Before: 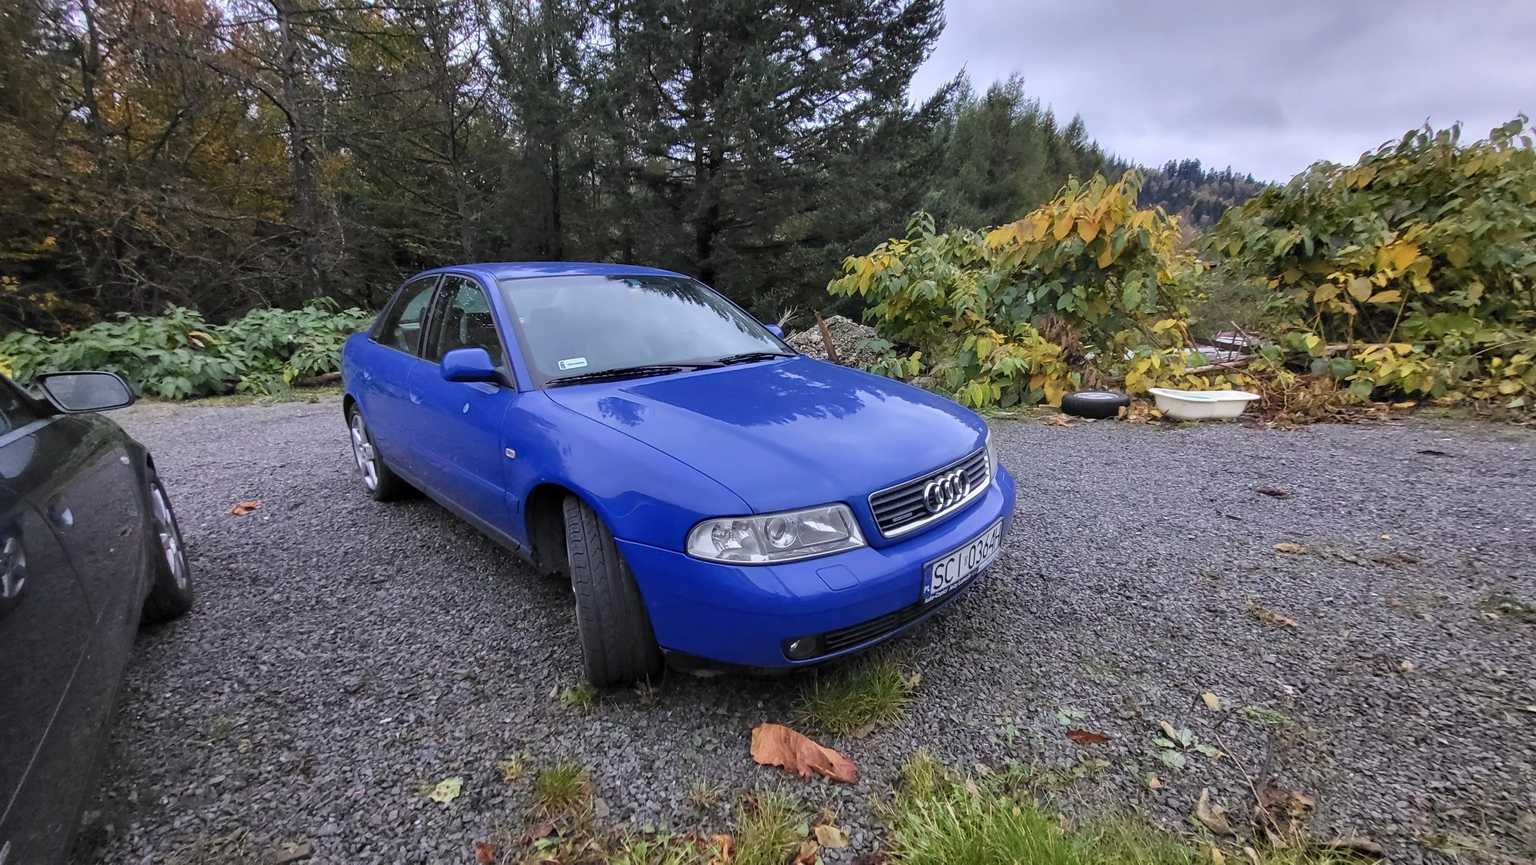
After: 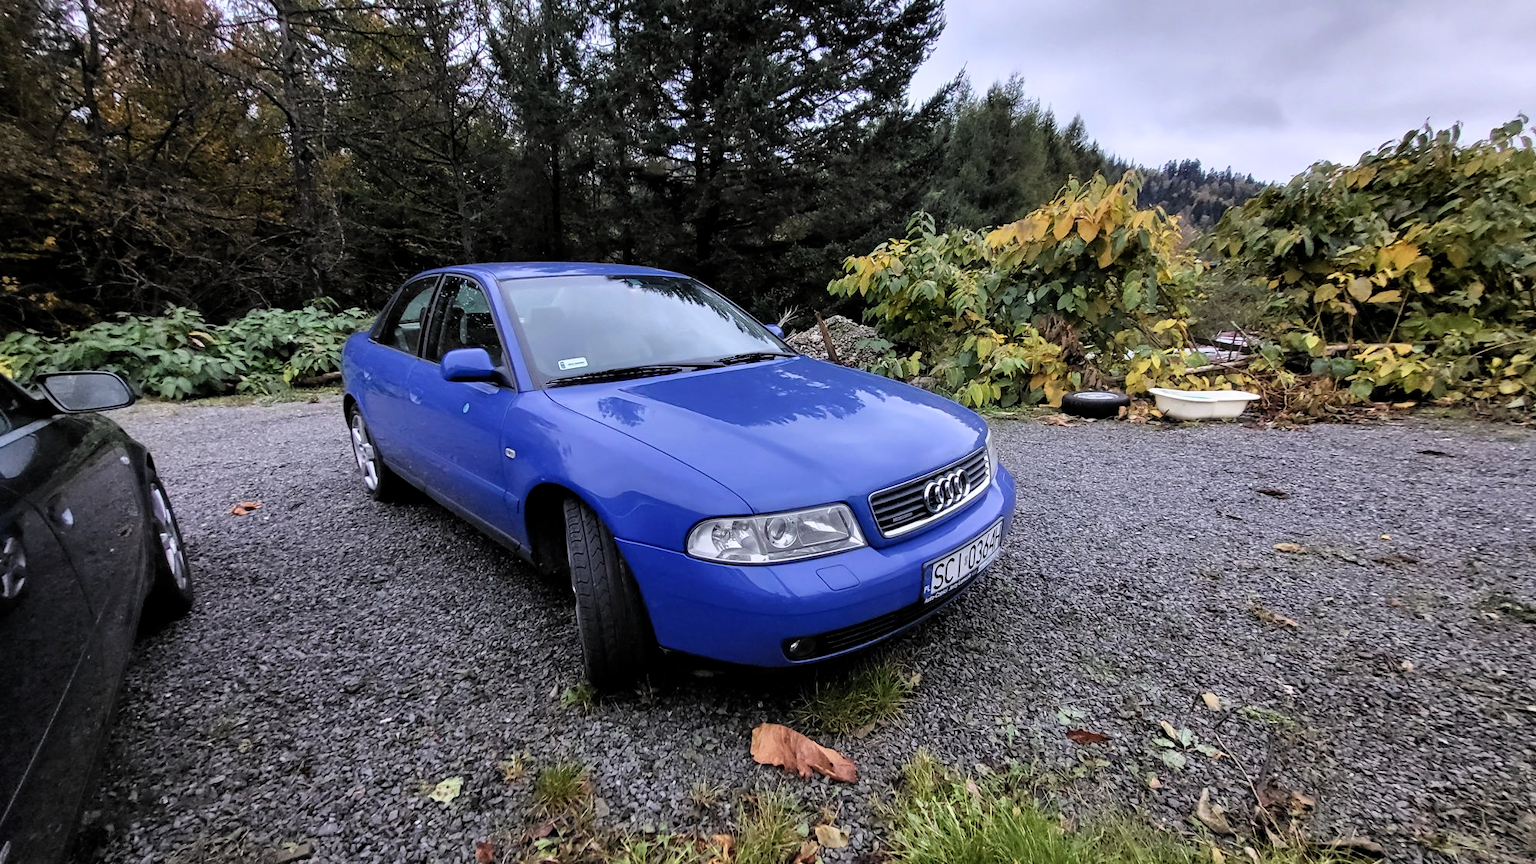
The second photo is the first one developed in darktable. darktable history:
filmic rgb: black relative exposure -8.69 EV, white relative exposure 2.72 EV, target black luminance 0%, hardness 6.27, latitude 76.8%, contrast 1.326, shadows ↔ highlights balance -0.306%, color science v6 (2022)
